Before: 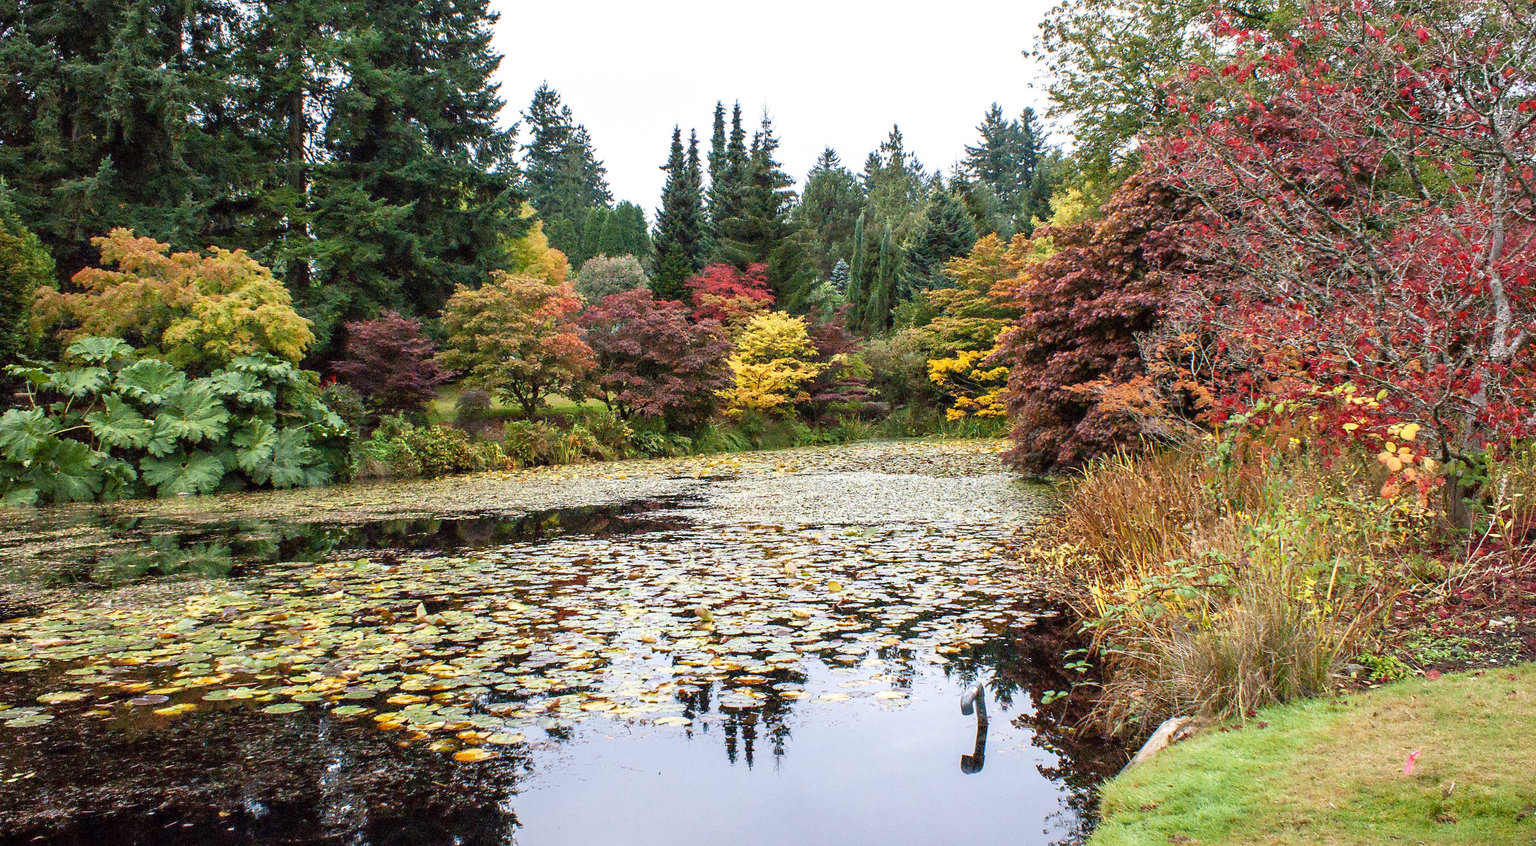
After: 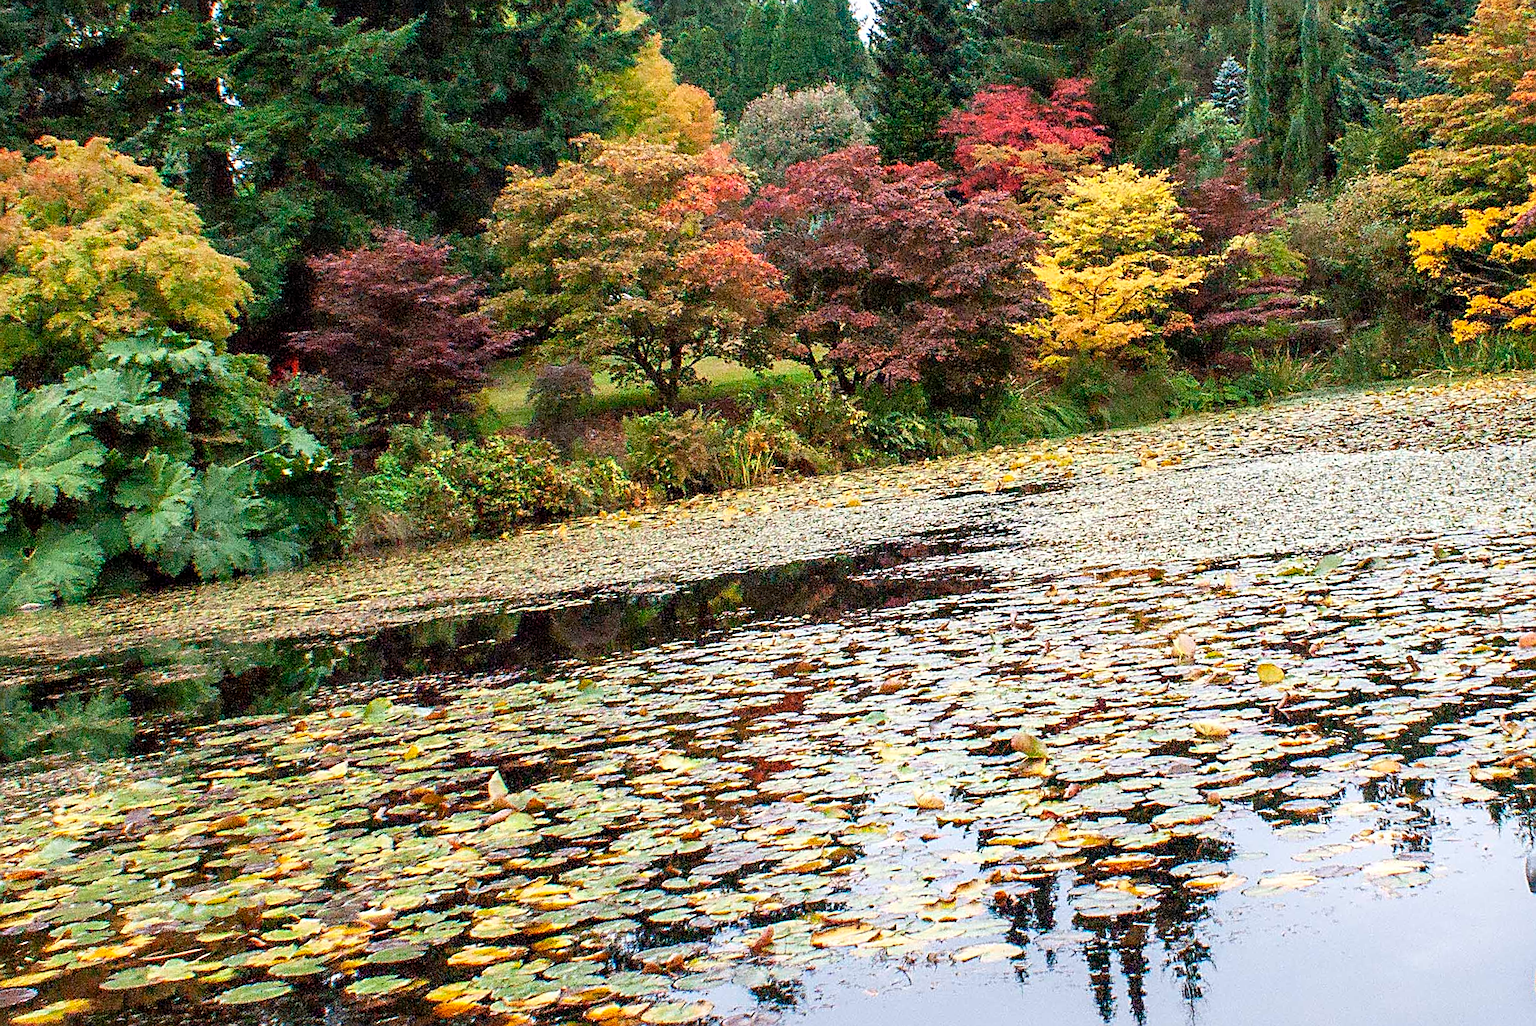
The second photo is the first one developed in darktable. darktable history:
sharpen: on, module defaults
rotate and perspective: rotation -5°, crop left 0.05, crop right 0.952, crop top 0.11, crop bottom 0.89
crop: left 8.966%, top 23.852%, right 34.699%, bottom 4.703%
